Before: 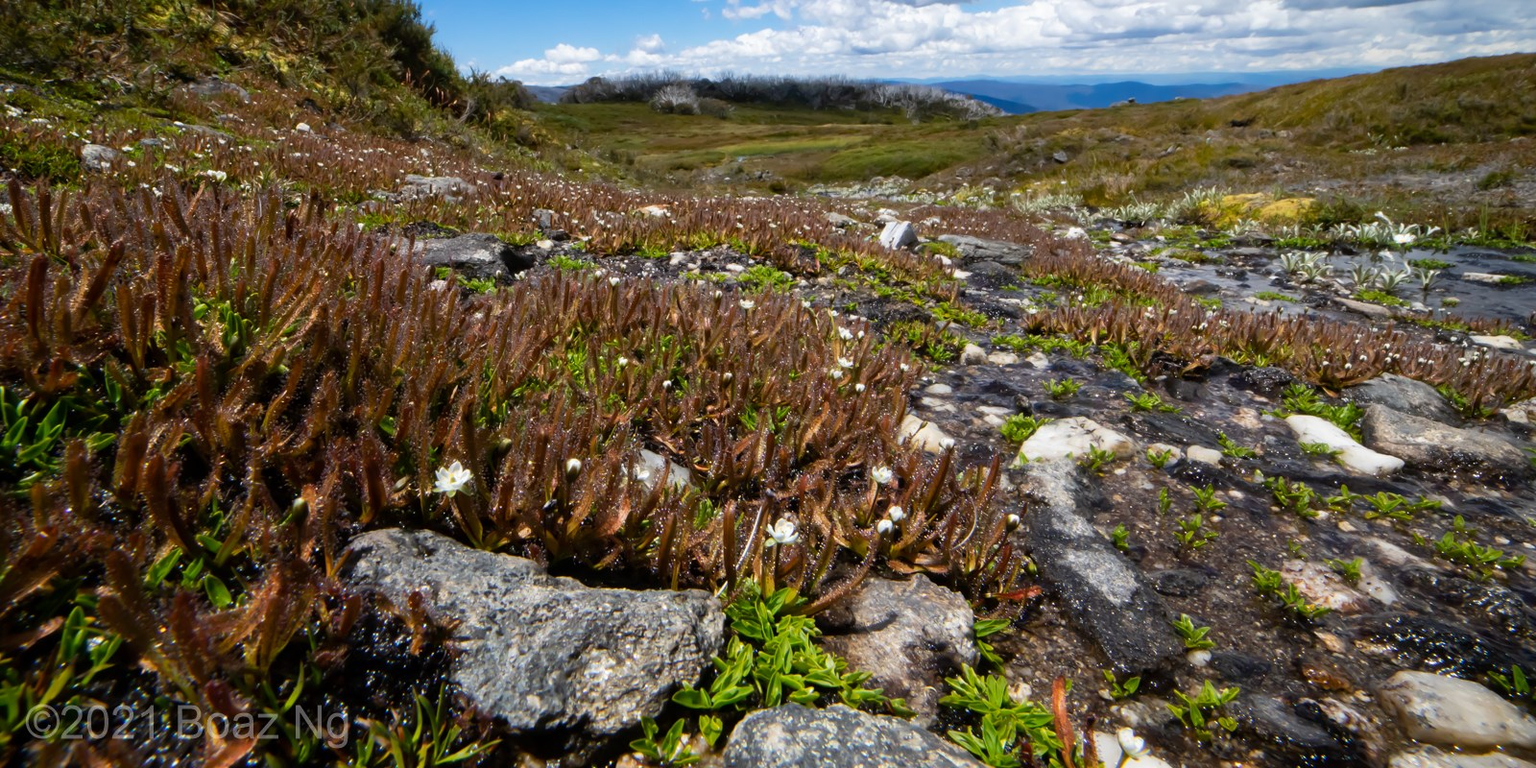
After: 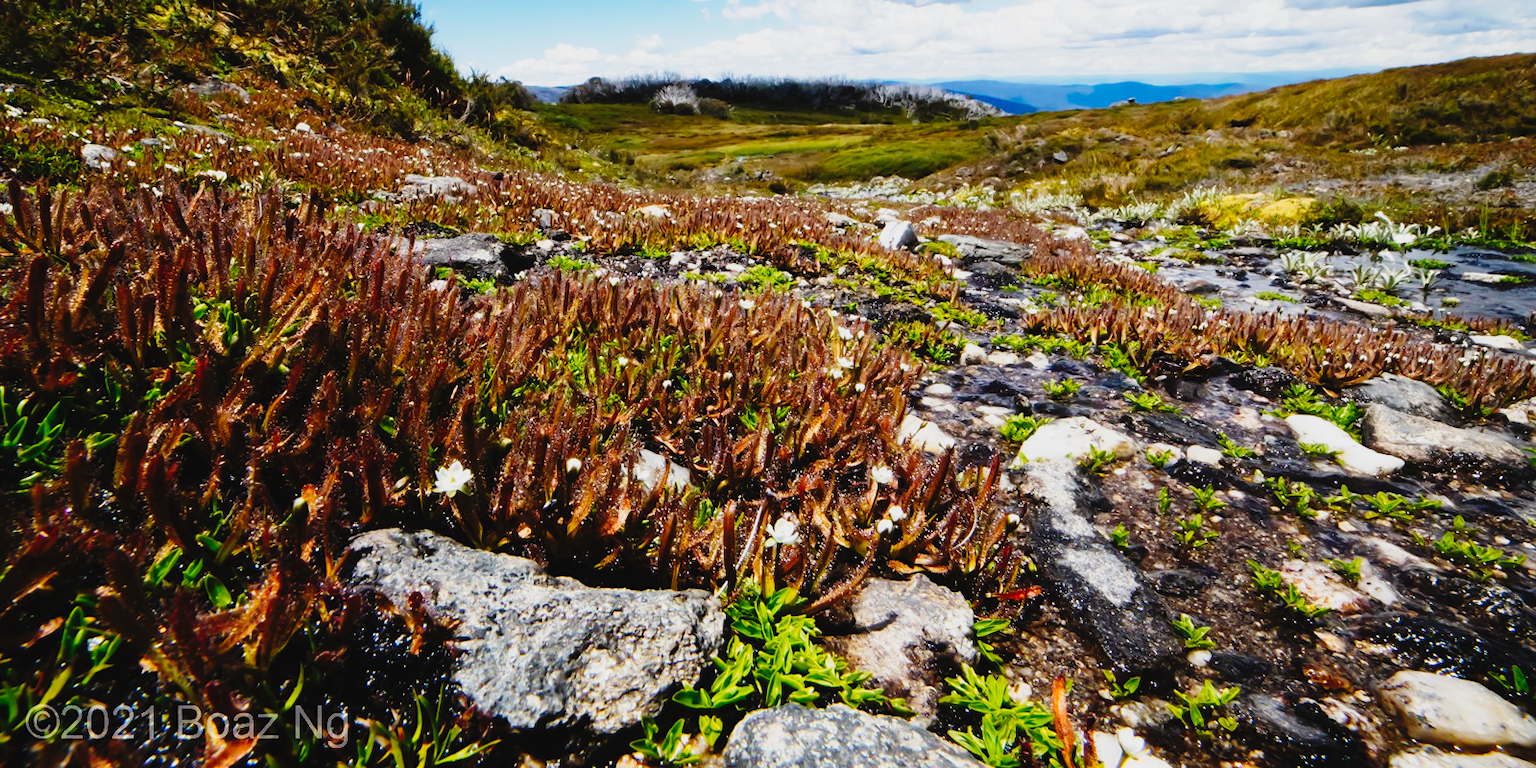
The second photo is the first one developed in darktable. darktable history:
base curve: curves: ch0 [(0, 0) (0.036, 0.025) (0.121, 0.166) (0.206, 0.329) (0.605, 0.79) (1, 1)], preserve colors none
tone curve: curves: ch0 [(0, 0.029) (0.099, 0.082) (0.264, 0.253) (0.447, 0.481) (0.678, 0.721) (0.828, 0.857) (0.992, 0.94)]; ch1 [(0, 0) (0.311, 0.266) (0.411, 0.374) (0.481, 0.458) (0.501, 0.499) (0.514, 0.512) (0.575, 0.577) (0.643, 0.648) (0.682, 0.674) (0.802, 0.812) (1, 1)]; ch2 [(0, 0) (0.259, 0.207) (0.323, 0.311) (0.376, 0.353) (0.463, 0.456) (0.498, 0.498) (0.524, 0.512) (0.574, 0.582) (0.648, 0.653) (0.768, 0.728) (1, 1)], preserve colors none
